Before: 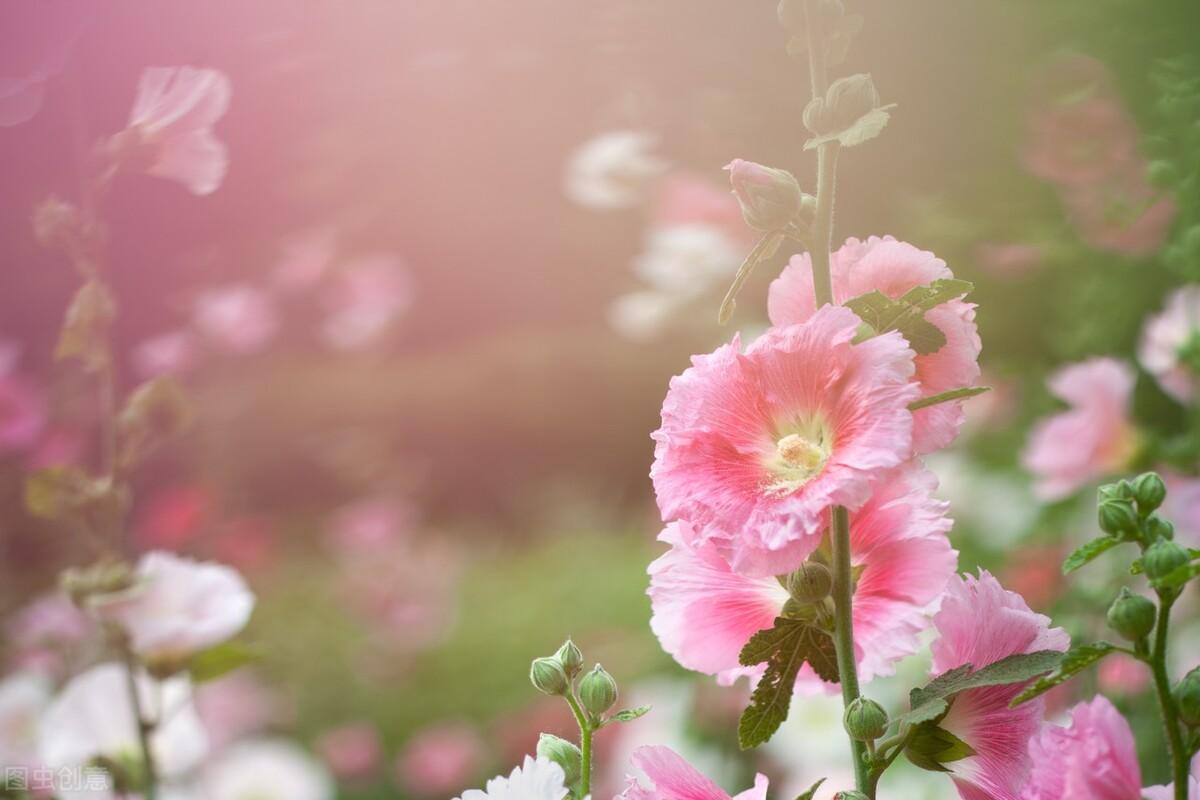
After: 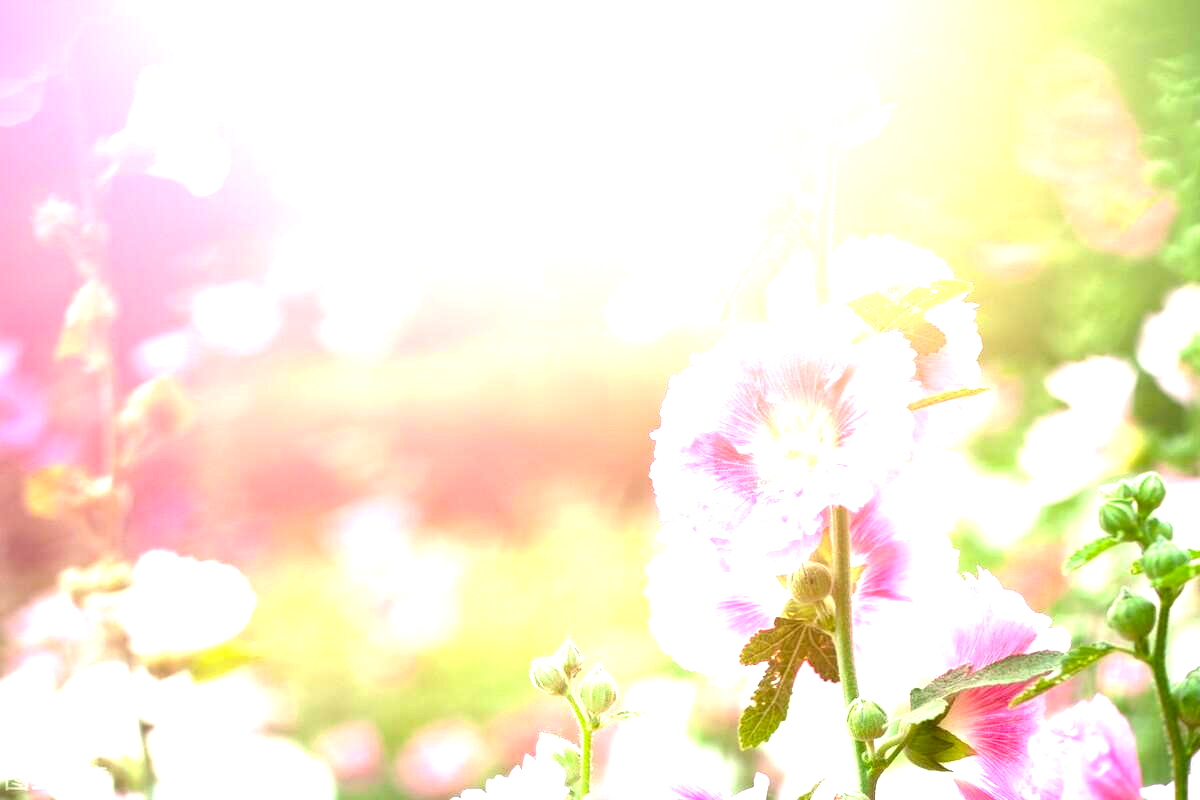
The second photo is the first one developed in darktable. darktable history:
levels: white 99.96%, levels [0, 0.281, 0.562]
